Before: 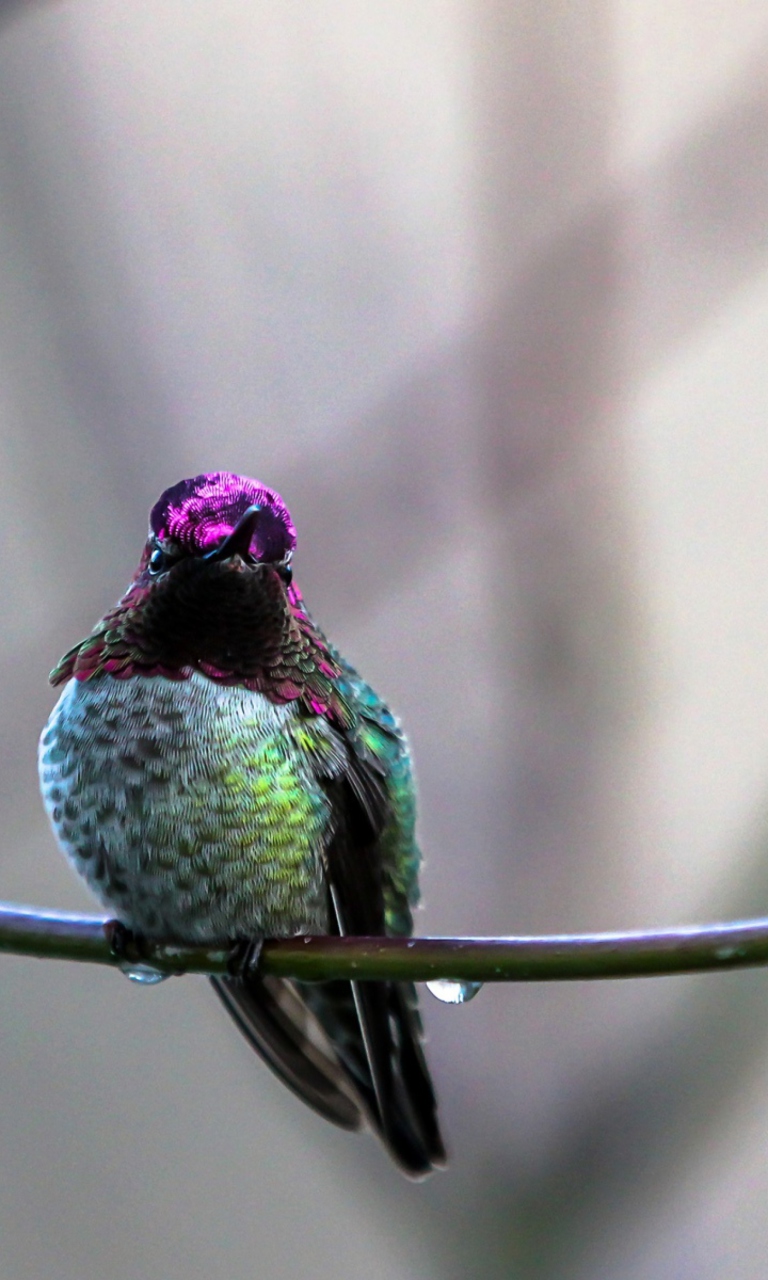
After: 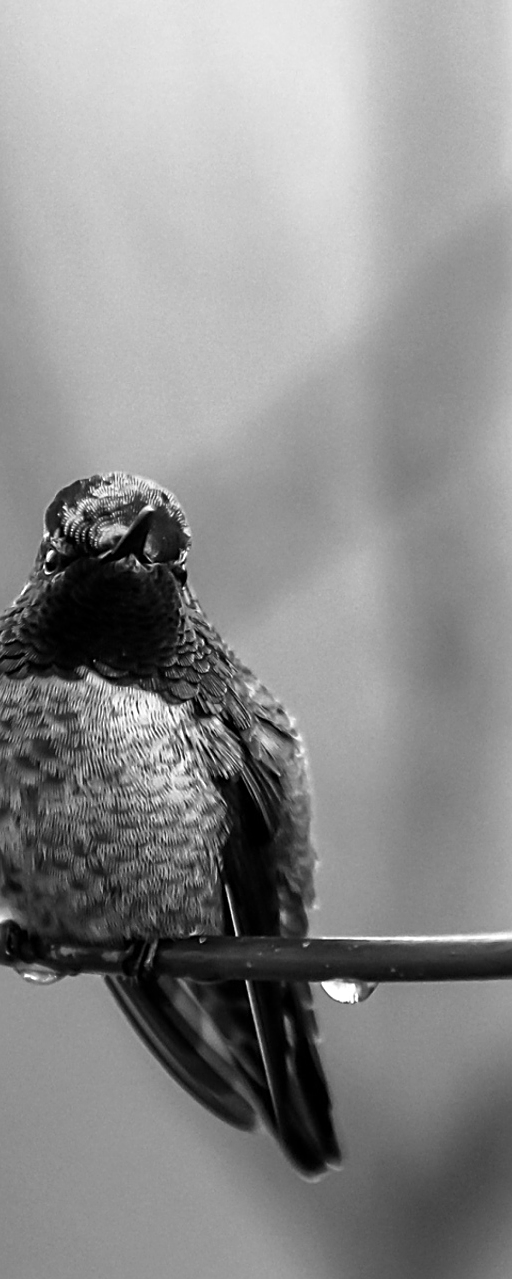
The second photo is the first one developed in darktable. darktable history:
crop and rotate: left 13.76%, right 19.467%
color calibration: output gray [0.22, 0.42, 0.37, 0], illuminant as shot in camera, x 0.37, y 0.382, temperature 4317.86 K
sharpen: on, module defaults
contrast brightness saturation: saturation -0.039
